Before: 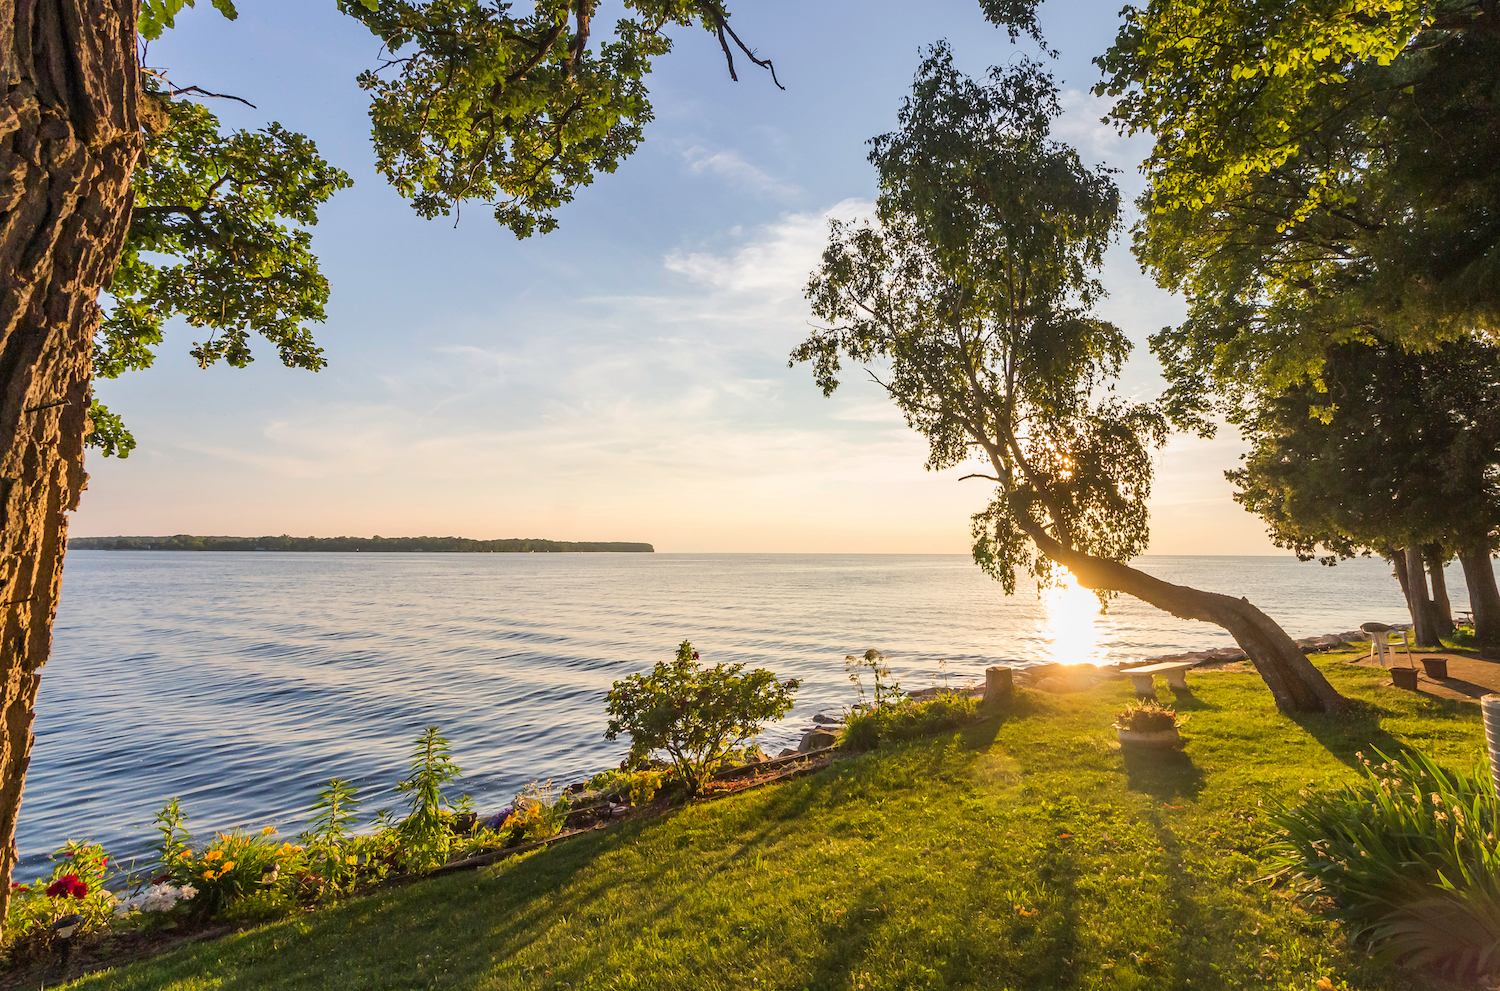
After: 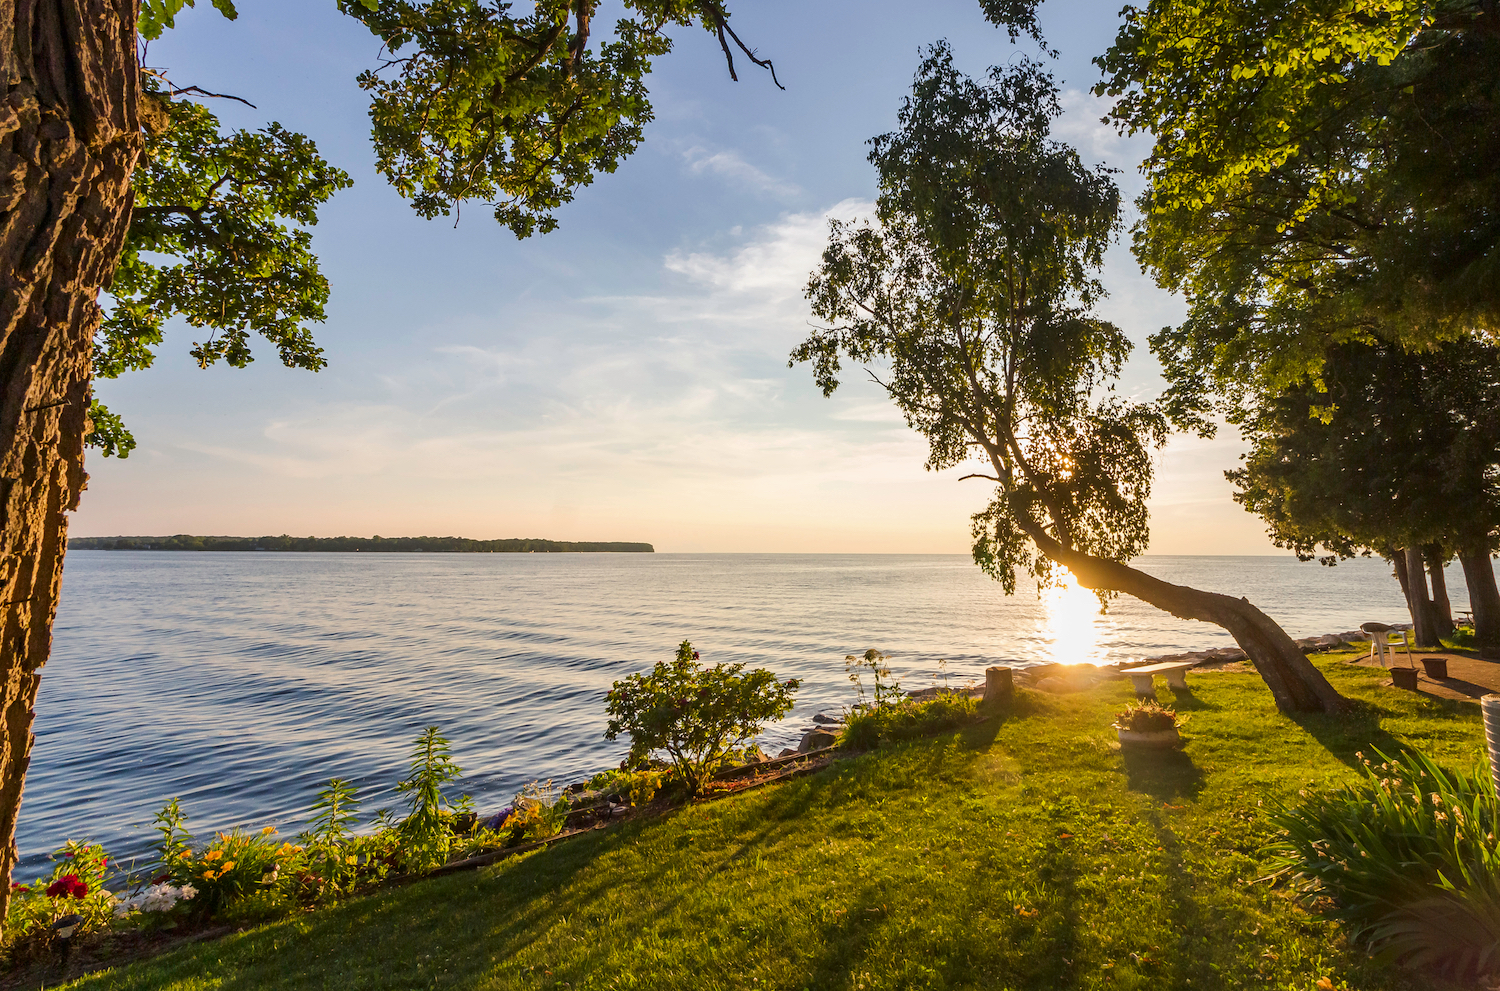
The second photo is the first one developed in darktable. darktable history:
contrast brightness saturation: brightness -0.094
